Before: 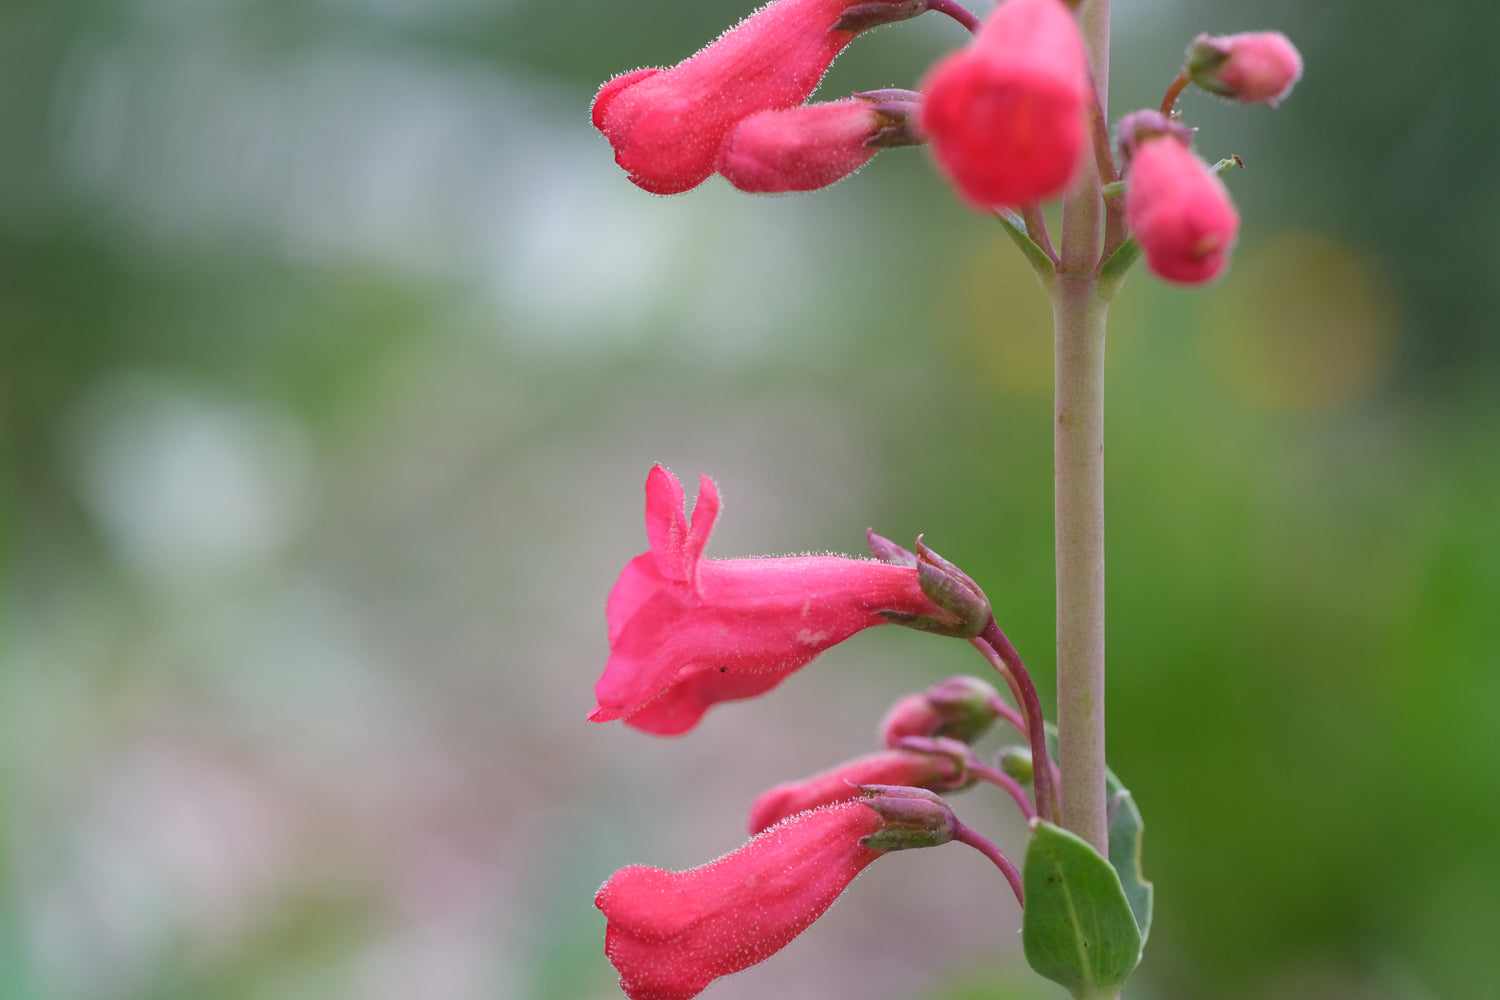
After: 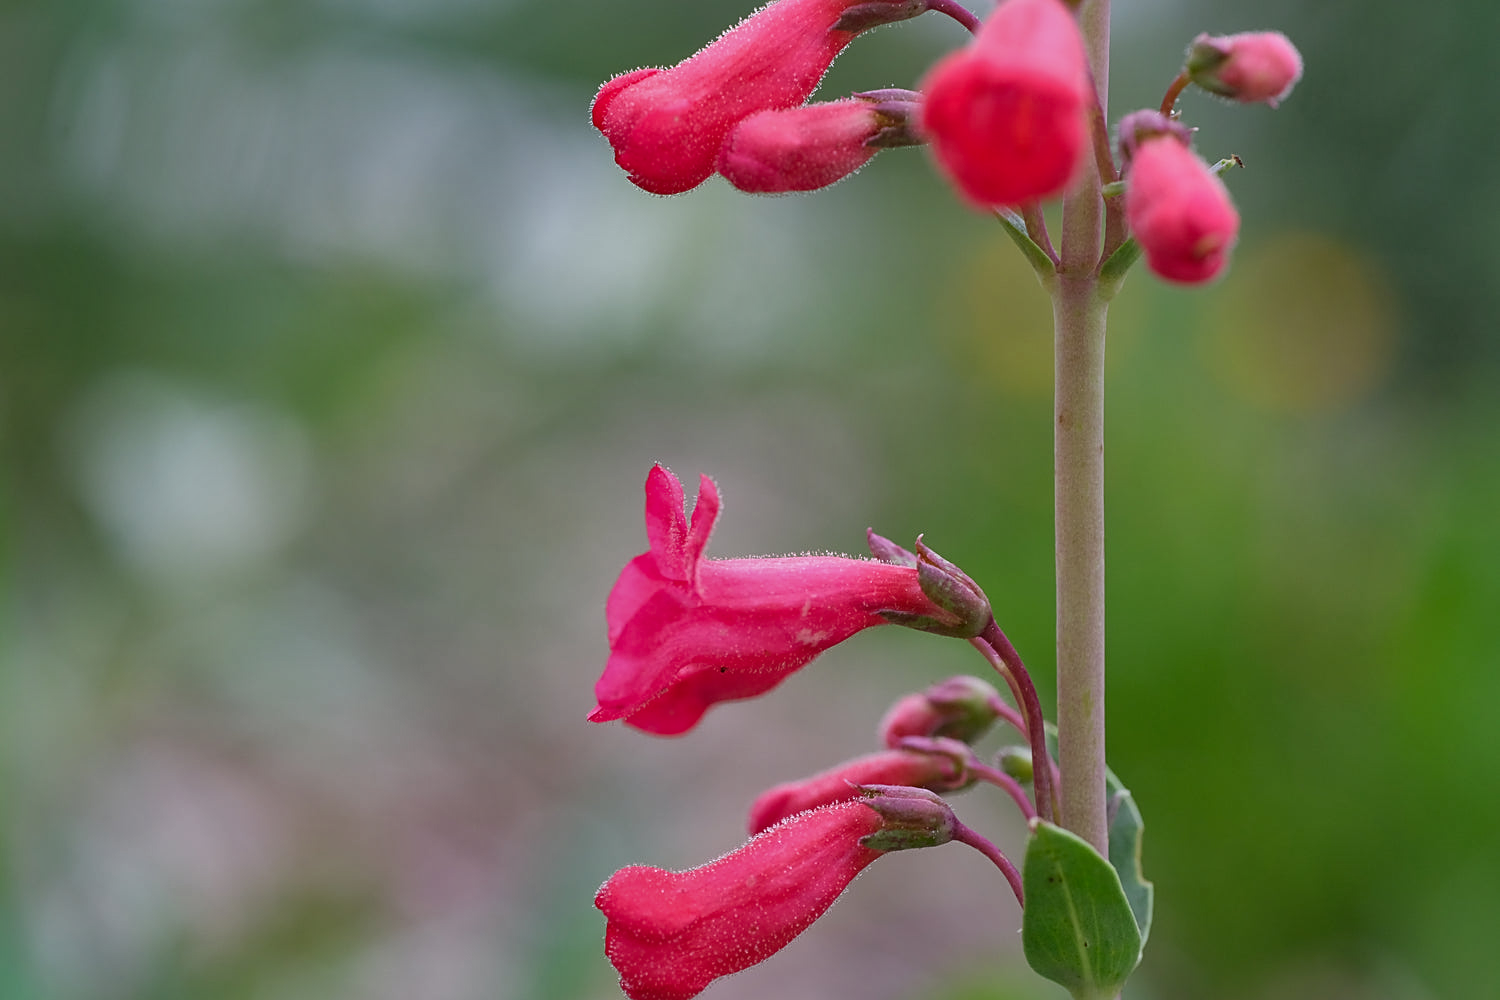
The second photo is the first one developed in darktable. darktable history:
local contrast: mode bilateral grid, contrast 20, coarseness 51, detail 119%, midtone range 0.2
sharpen: on, module defaults
shadows and highlights: shadows 79.33, white point adjustment -9.09, highlights -61.19, soften with gaussian
